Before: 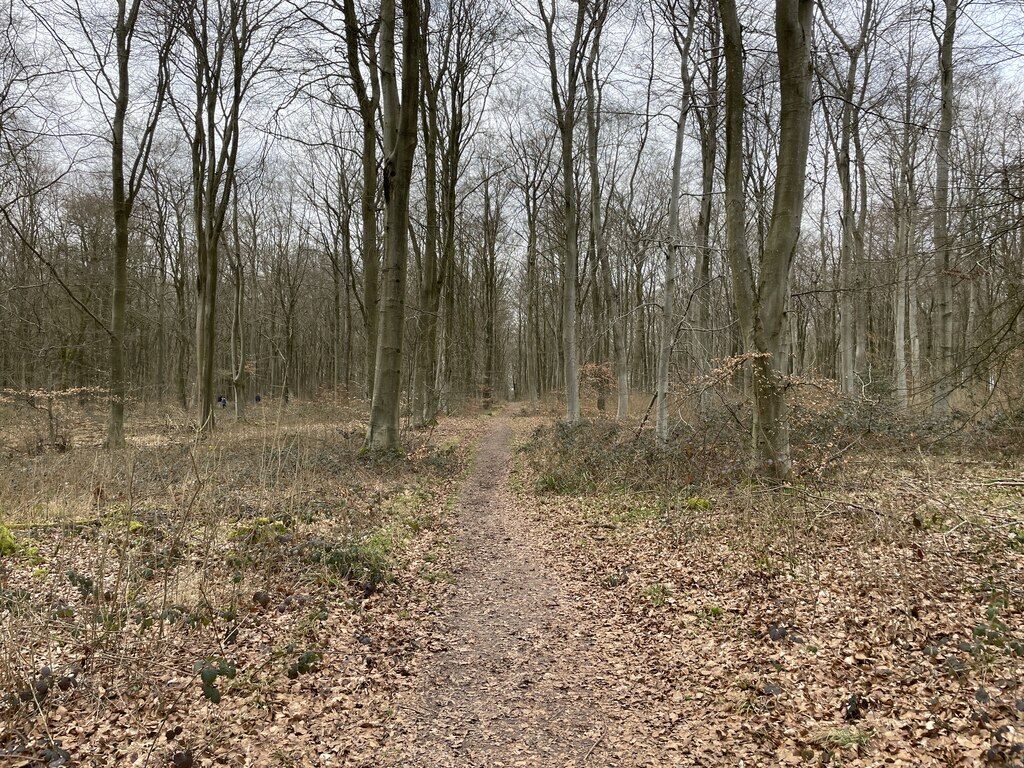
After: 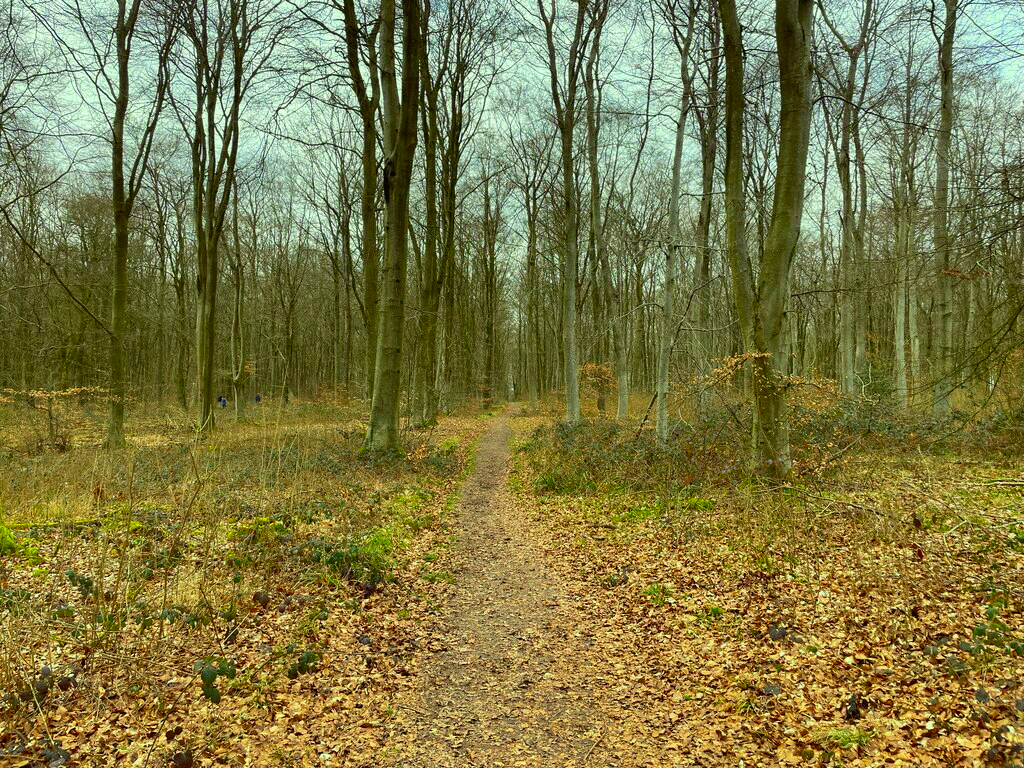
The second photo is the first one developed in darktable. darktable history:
grain: coarseness 0.09 ISO
color correction: highlights a* -10.77, highlights b* 9.8, saturation 1.72
shadows and highlights: soften with gaussian
